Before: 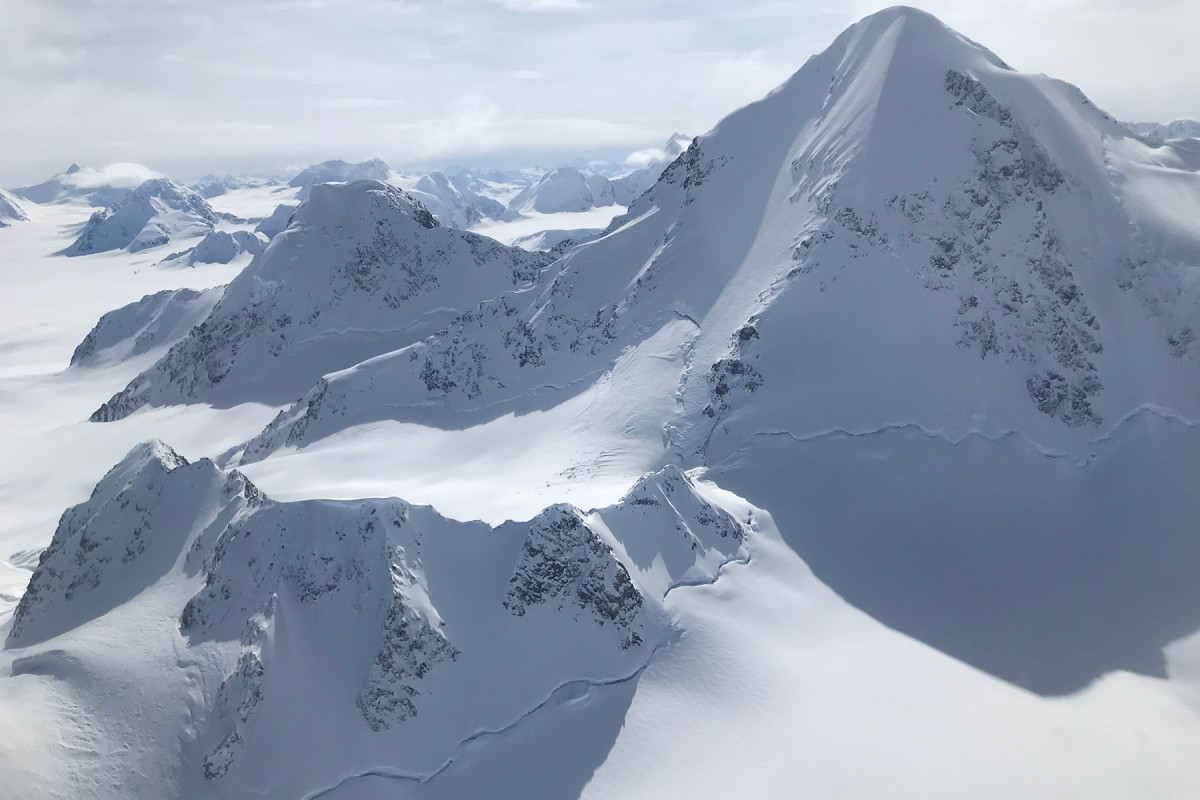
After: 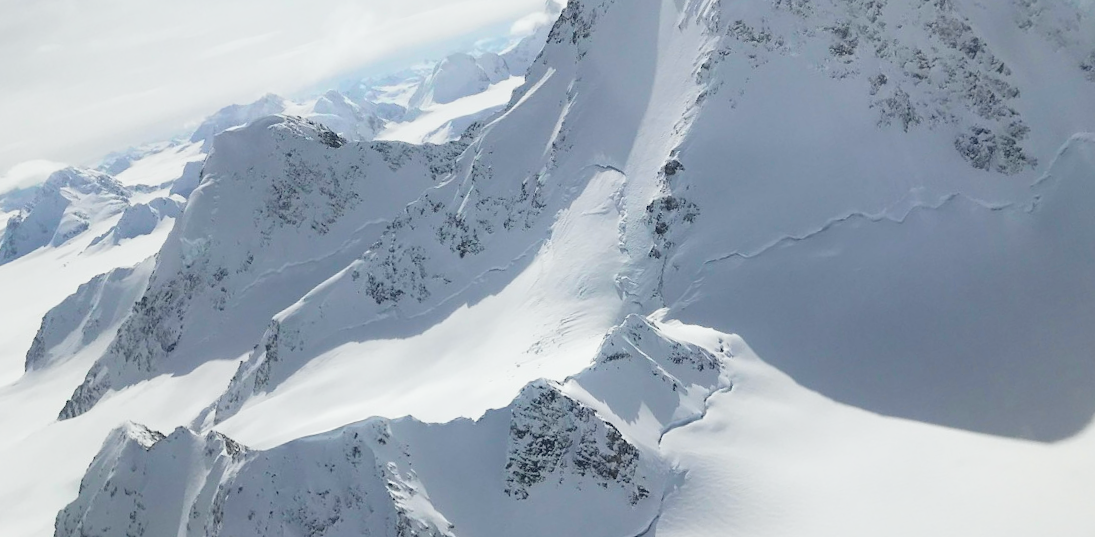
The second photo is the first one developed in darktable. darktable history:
tone curve: curves: ch0 [(0, 0) (0.135, 0.09) (0.326, 0.386) (0.489, 0.573) (0.663, 0.749) (0.854, 0.897) (1, 0.974)]; ch1 [(0, 0) (0.366, 0.367) (0.475, 0.453) (0.494, 0.493) (0.504, 0.497) (0.544, 0.569) (0.562, 0.605) (0.622, 0.694) (1, 1)]; ch2 [(0, 0) (0.333, 0.346) (0.375, 0.375) (0.424, 0.43) (0.476, 0.492) (0.502, 0.503) (0.533, 0.534) (0.572, 0.603) (0.605, 0.656) (0.641, 0.709) (1, 1)], color space Lab, independent channels, preserve colors none
rotate and perspective: rotation -14.8°, crop left 0.1, crop right 0.903, crop top 0.25, crop bottom 0.748
color calibration: x 0.342, y 0.356, temperature 5122 K
